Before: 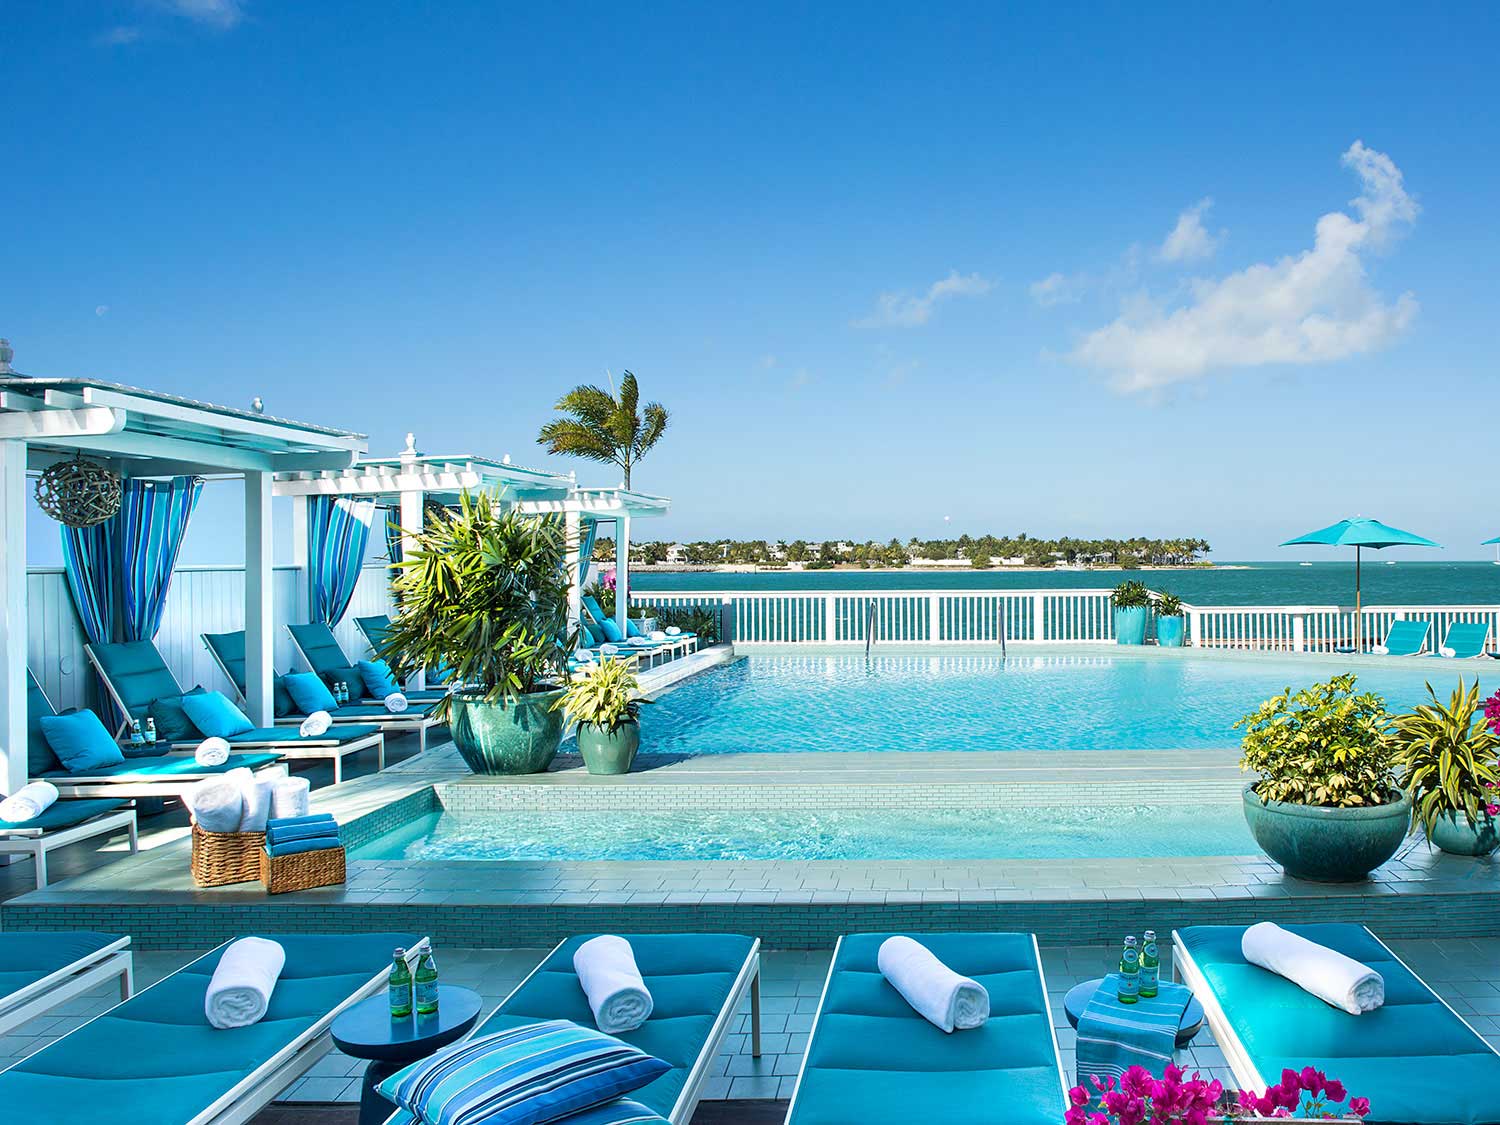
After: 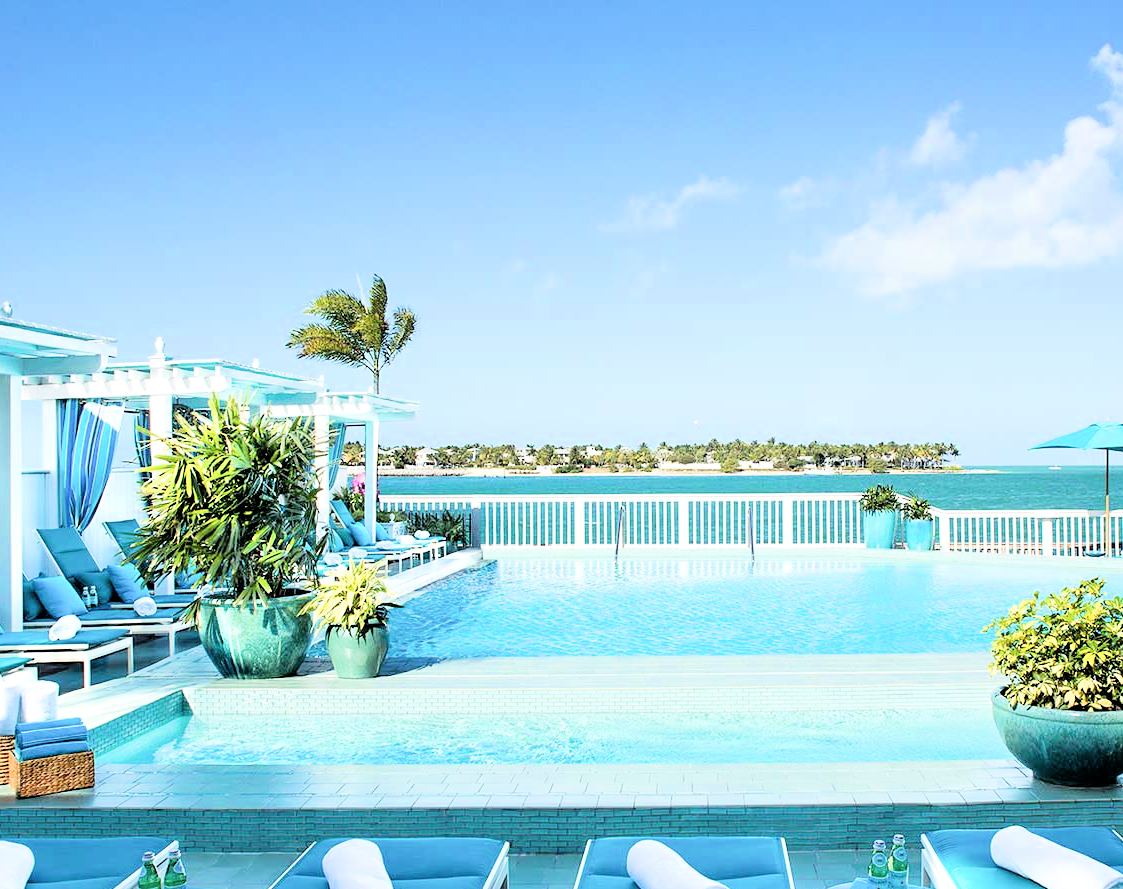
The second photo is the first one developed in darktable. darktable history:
shadows and highlights: shadows -13, white point adjustment 4.1, highlights 28.98
crop: left 16.744%, top 8.547%, right 8.334%, bottom 12.413%
exposure: black level correction 0, exposure 1.199 EV, compensate highlight preservation false
filmic rgb: black relative exposure -4.41 EV, white relative exposure 5.04 EV, threshold 5.98 EV, hardness 2.21, latitude 40.39%, contrast 1.153, highlights saturation mix 11.06%, shadows ↔ highlights balance 0.97%, enable highlight reconstruction true
